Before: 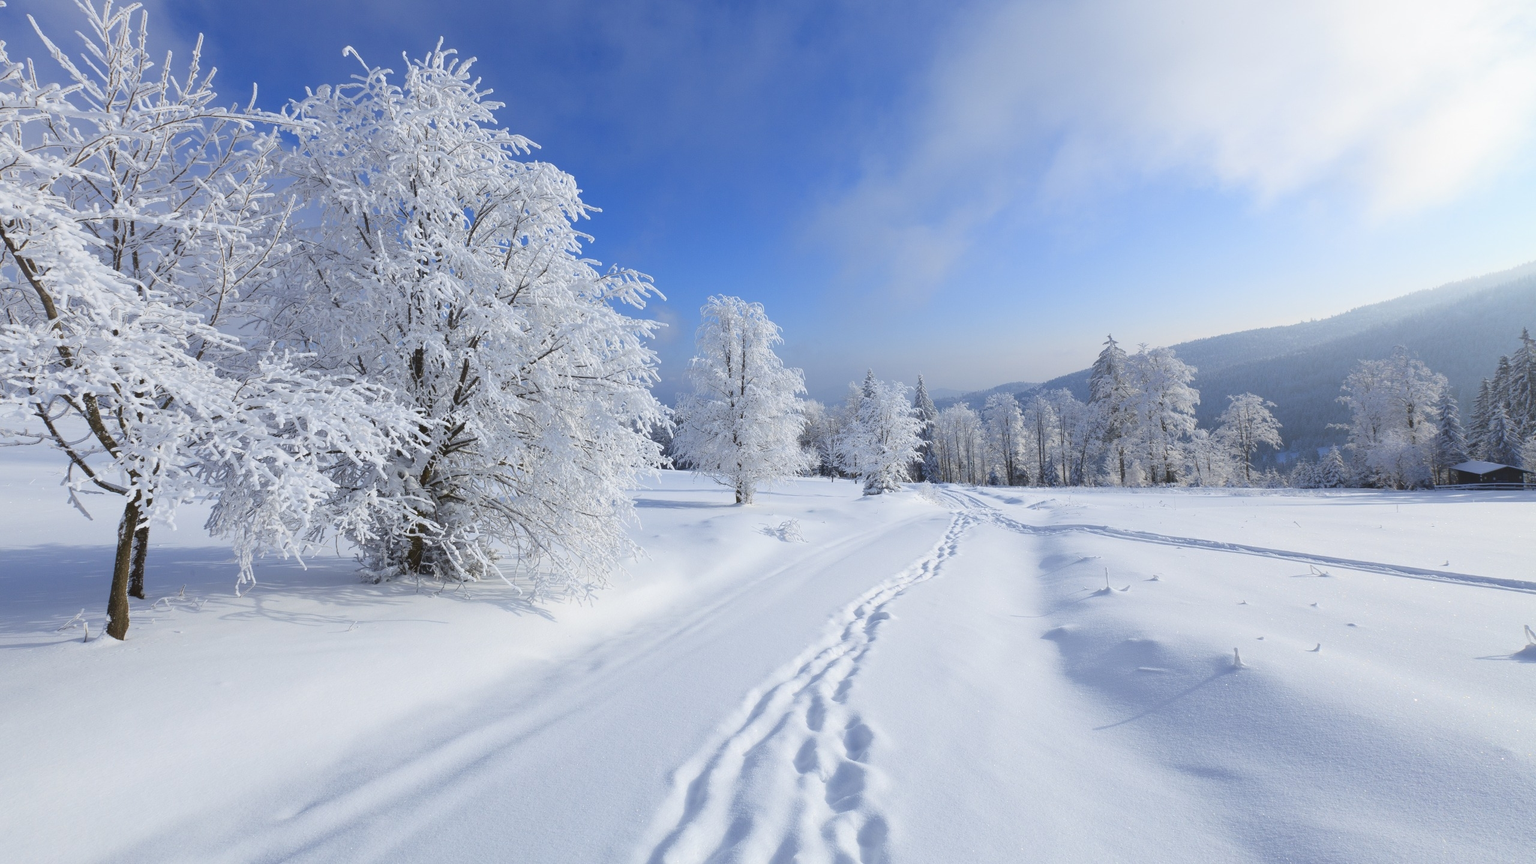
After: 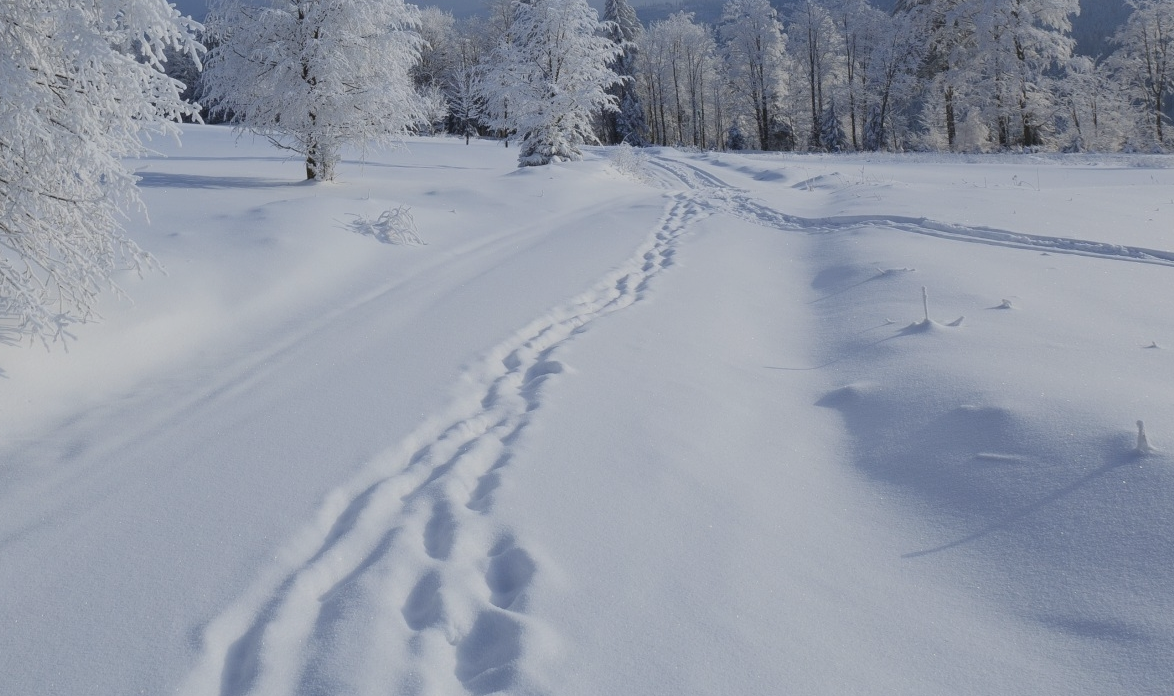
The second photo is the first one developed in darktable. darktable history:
shadows and highlights: shadows -30, highlights 30
crop: left 35.976%, top 45.819%, right 18.162%, bottom 5.807%
exposure: black level correction 0, exposure -0.721 EV, compensate highlight preservation false
